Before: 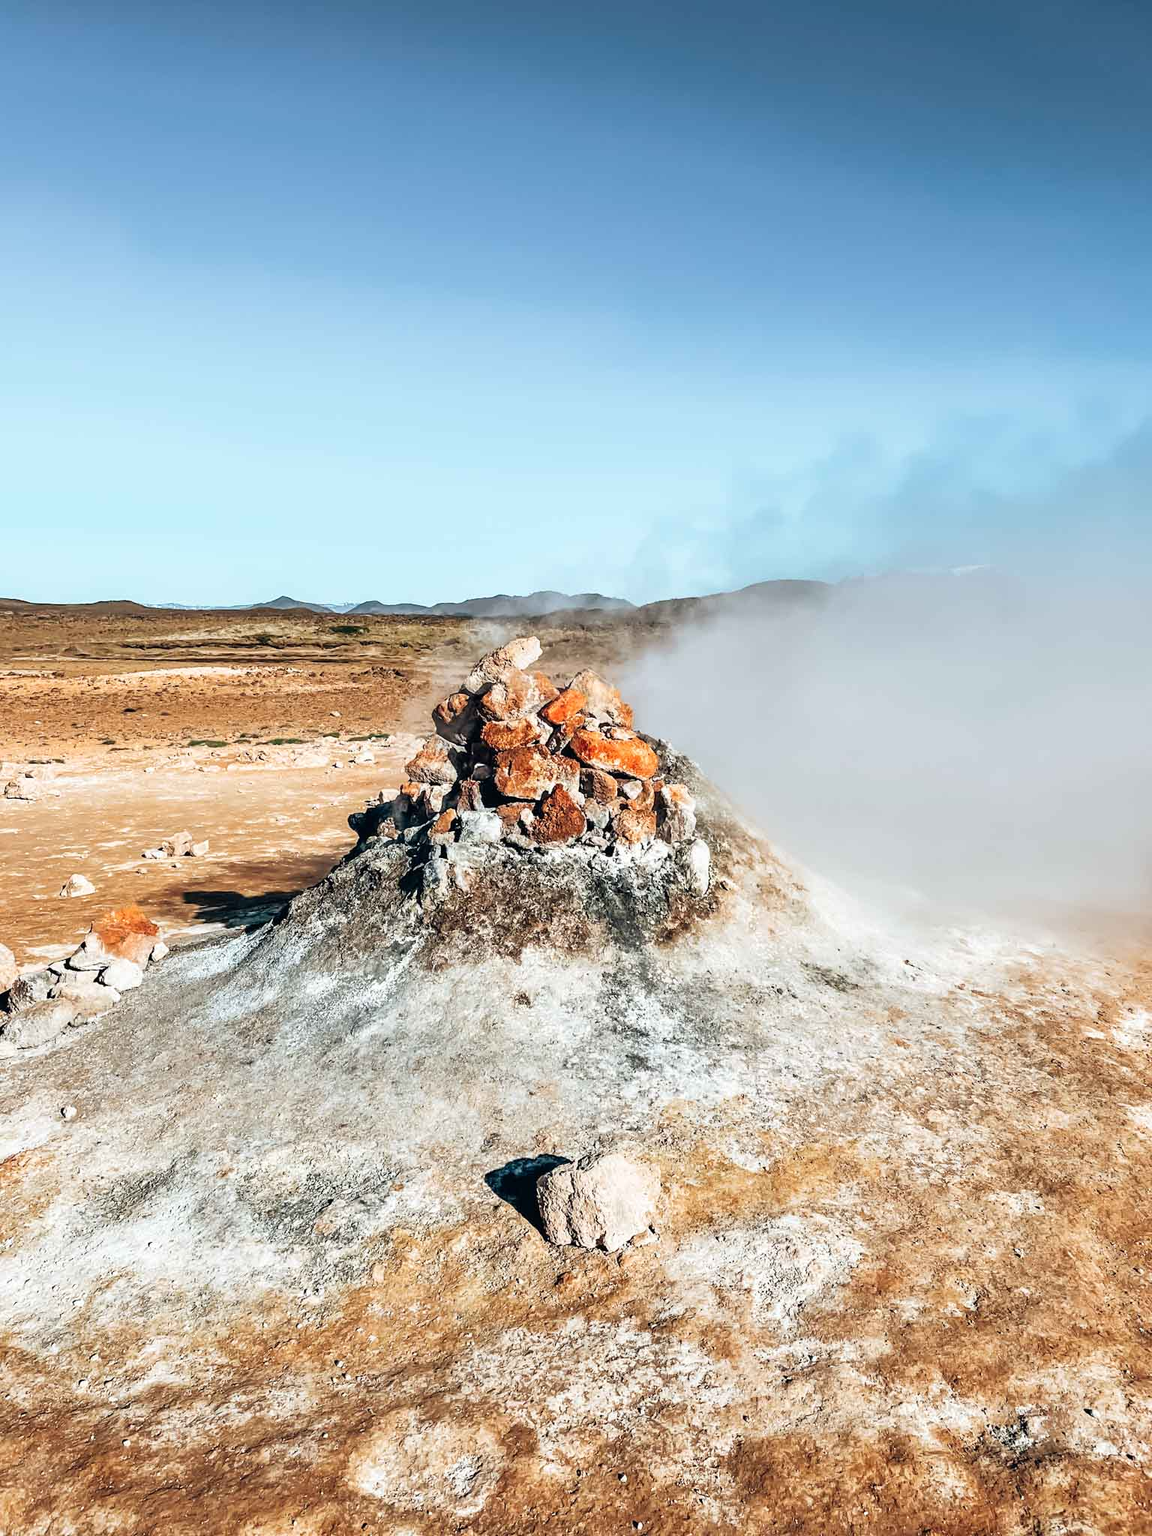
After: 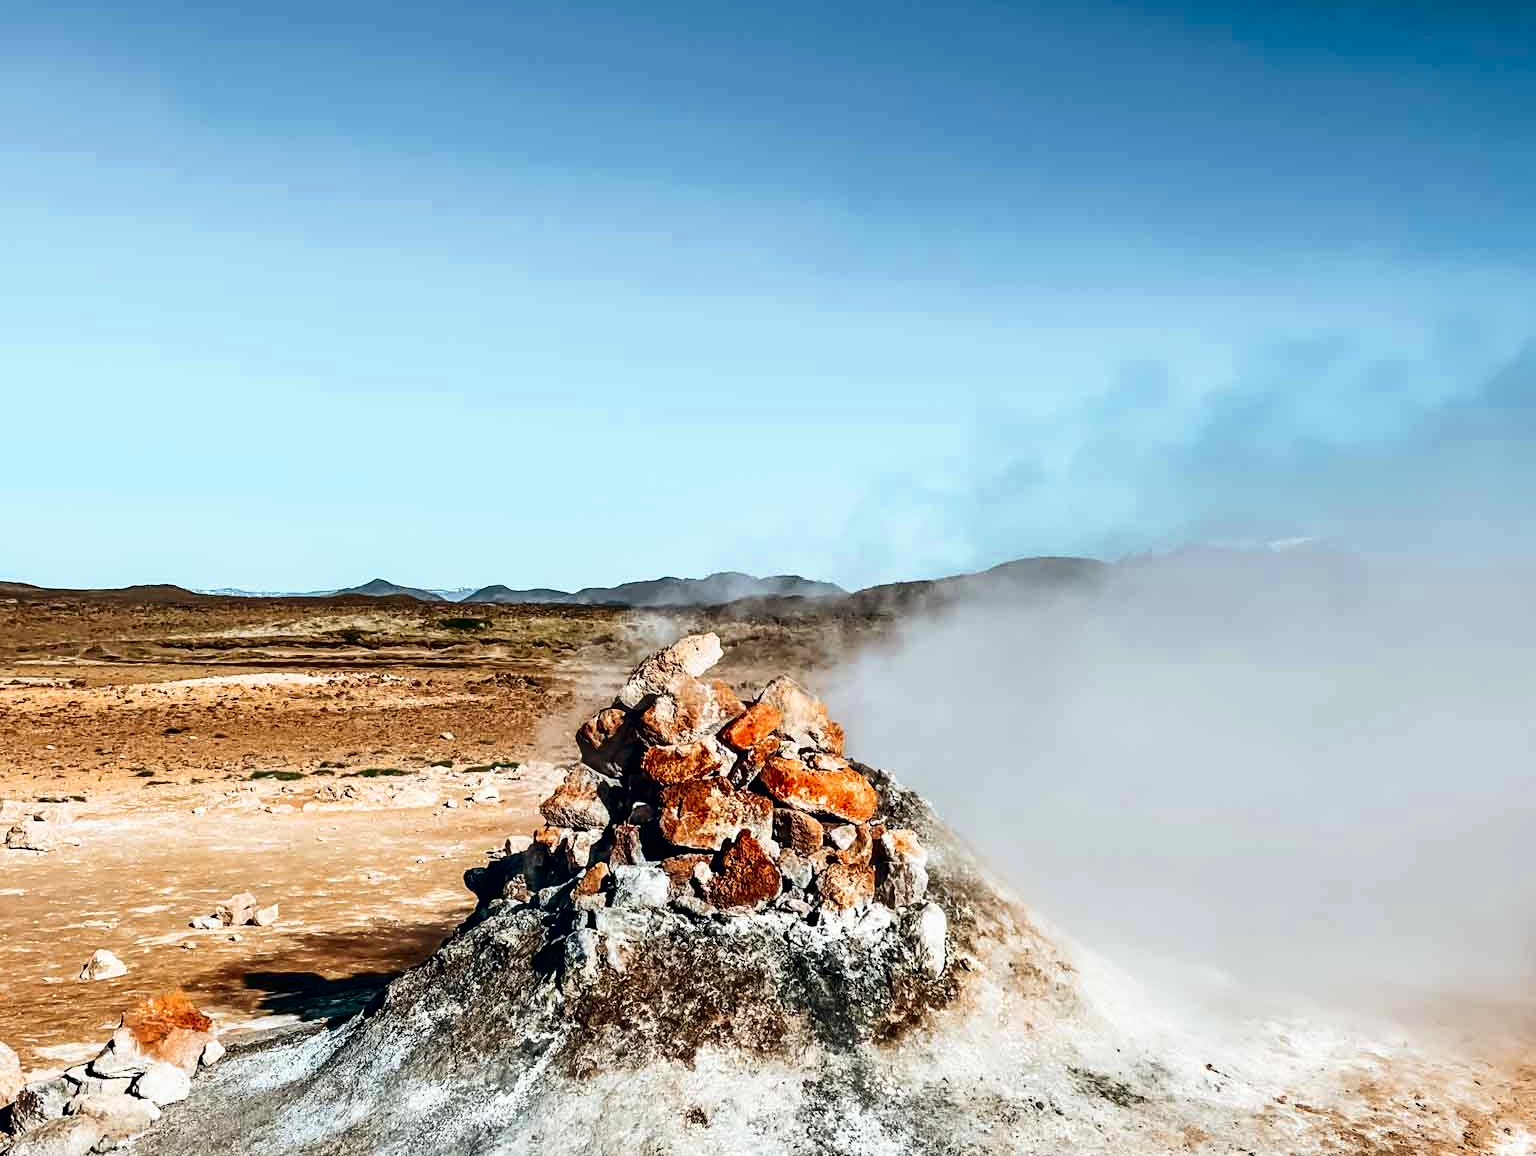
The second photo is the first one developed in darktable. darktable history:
crop and rotate: top 10.59%, bottom 32.945%
color zones: curves: ch0 [(0, 0.5) (0.143, 0.5) (0.286, 0.5) (0.429, 0.5) (0.62, 0.489) (0.714, 0.445) (0.844, 0.496) (1, 0.5)]; ch1 [(0, 0.5) (0.143, 0.5) (0.286, 0.5) (0.429, 0.5) (0.571, 0.5) (0.714, 0.523) (0.857, 0.5) (1, 0.5)]
contrast brightness saturation: contrast 0.193, brightness -0.229, saturation 0.105
